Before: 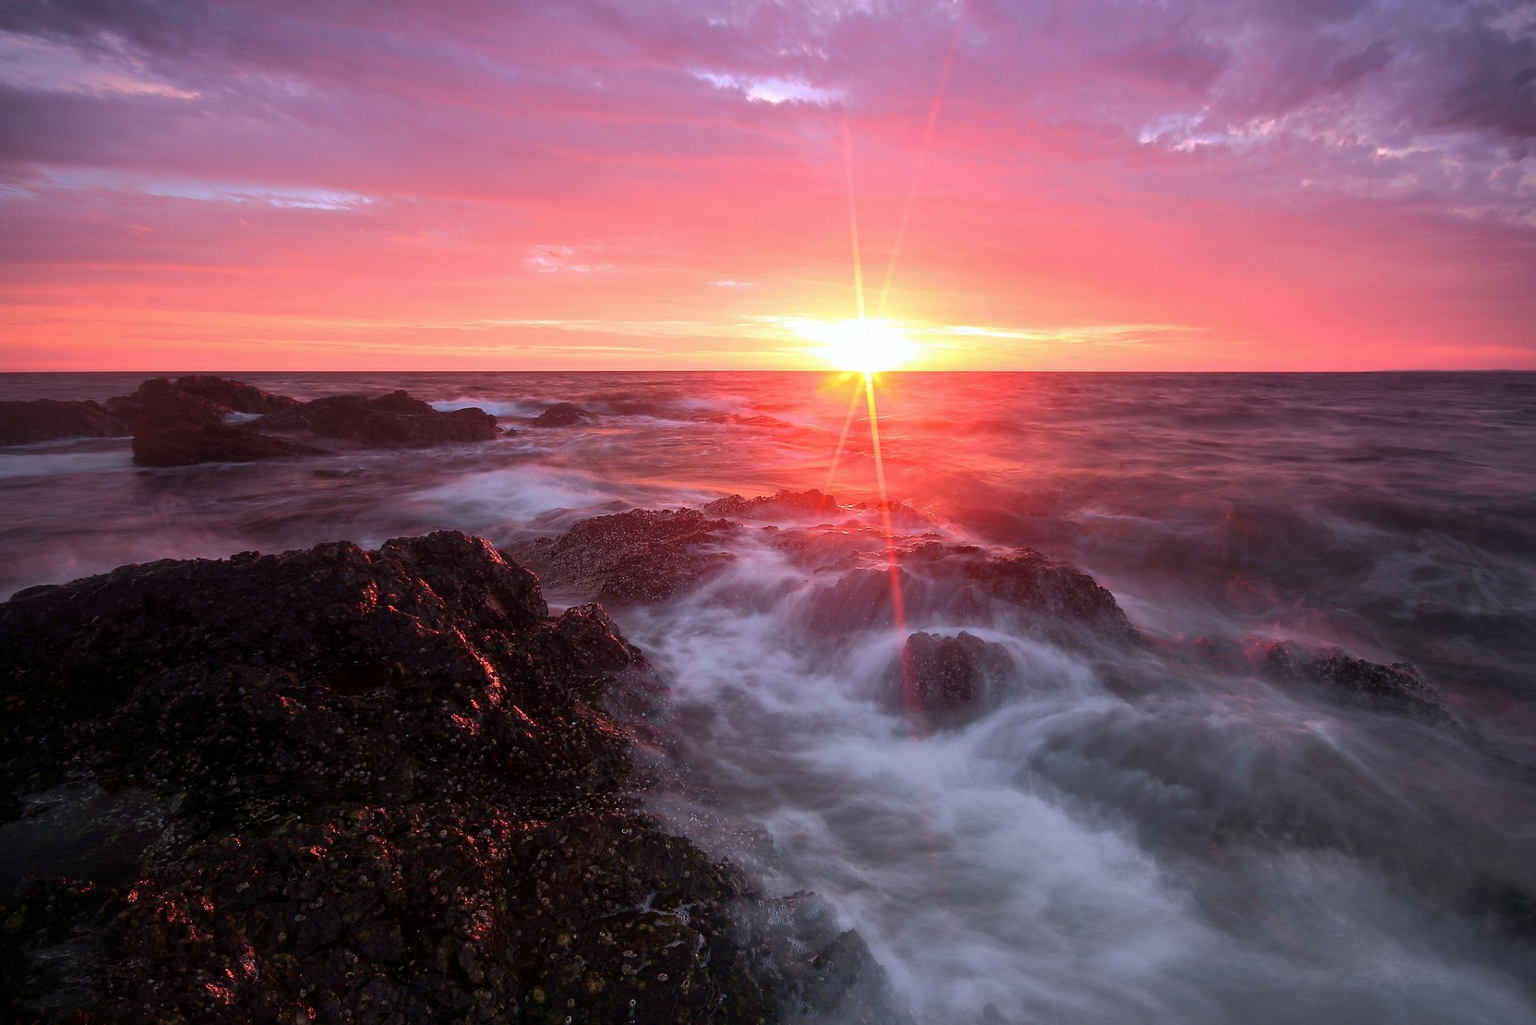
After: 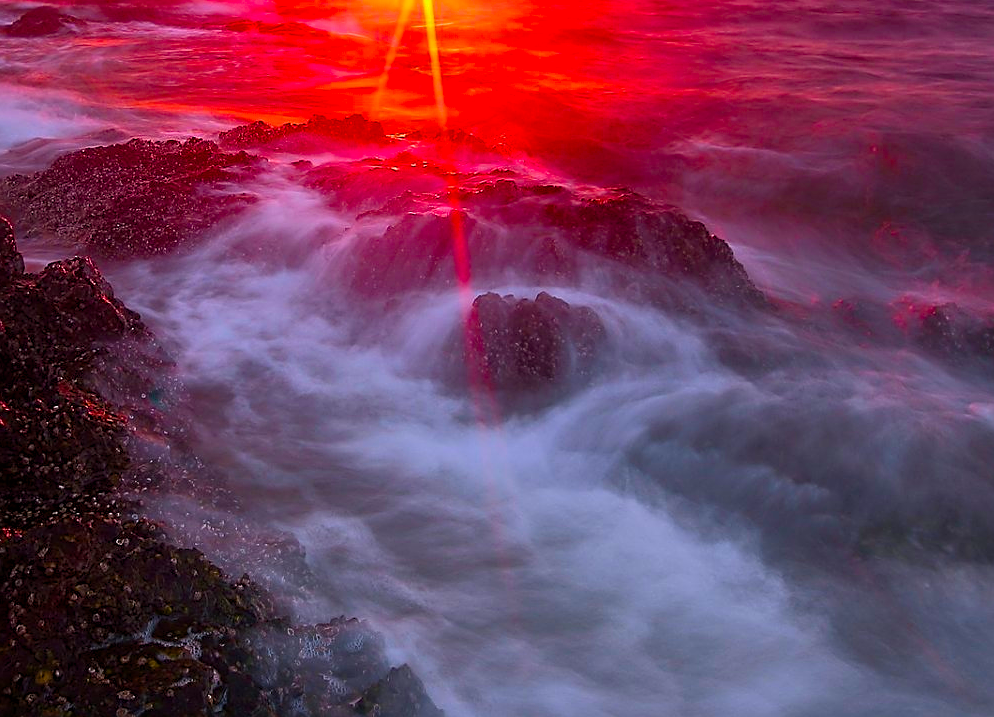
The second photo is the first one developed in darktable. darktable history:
crop: left 34.479%, top 38.822%, right 13.718%, bottom 5.172%
sharpen: on, module defaults
color balance rgb: perceptual saturation grading › global saturation 100%
